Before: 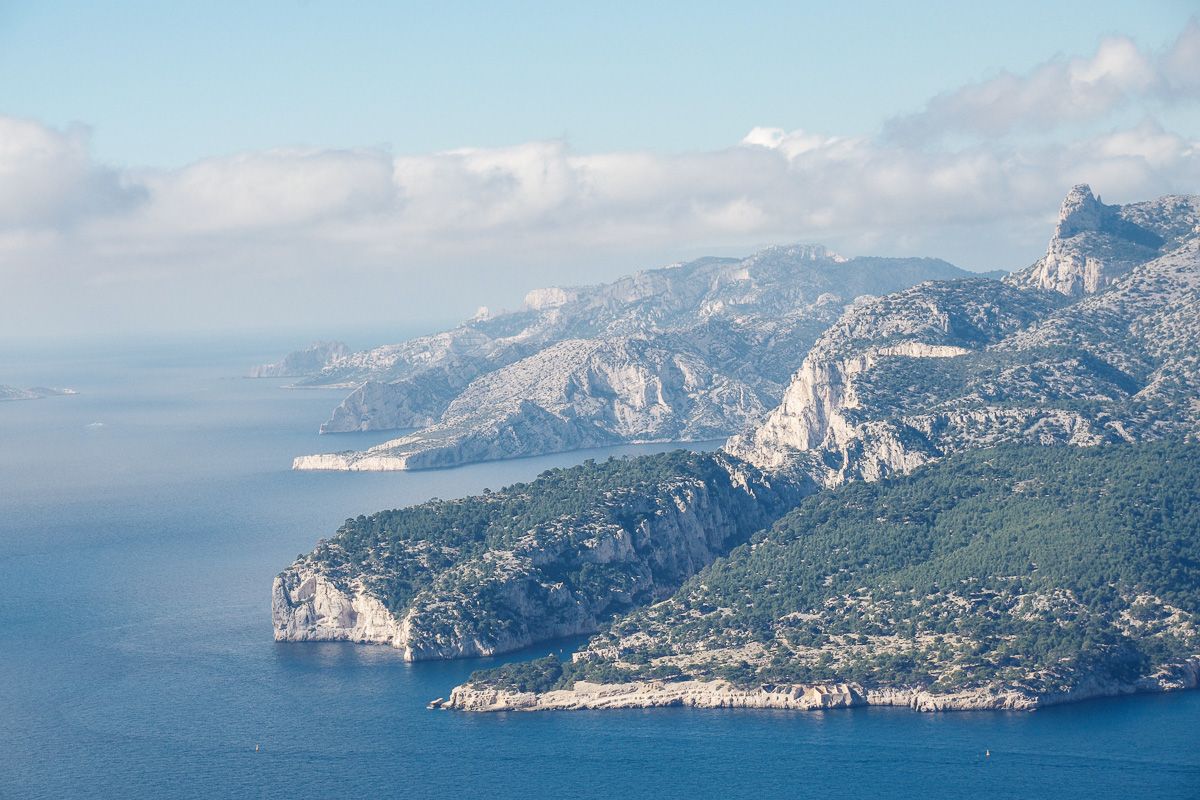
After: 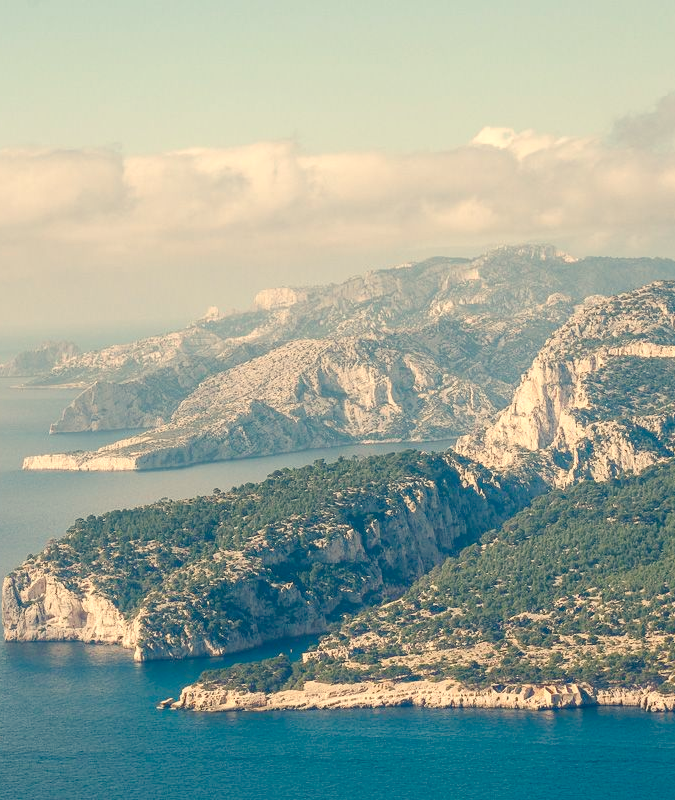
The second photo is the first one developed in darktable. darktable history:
white balance: red 1.123, blue 0.83
crop and rotate: left 22.516%, right 21.234%
bloom: size 15%, threshold 97%, strength 7%
color balance rgb: perceptual saturation grading › global saturation 20%, perceptual saturation grading › highlights -25%, perceptual saturation grading › shadows 50%
